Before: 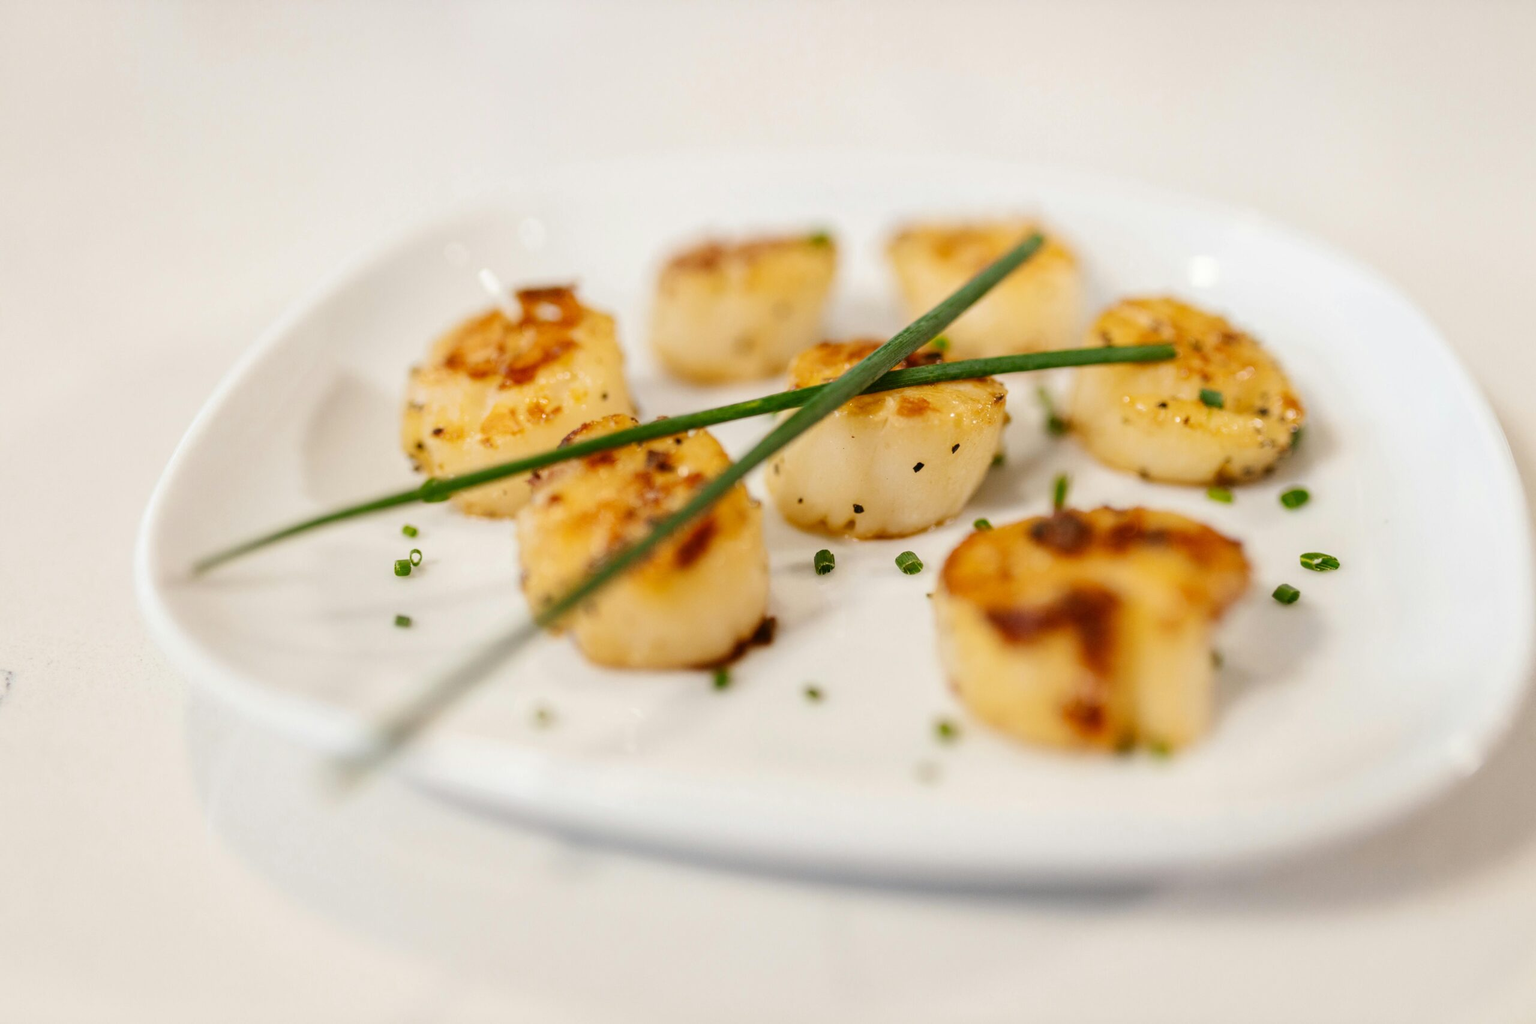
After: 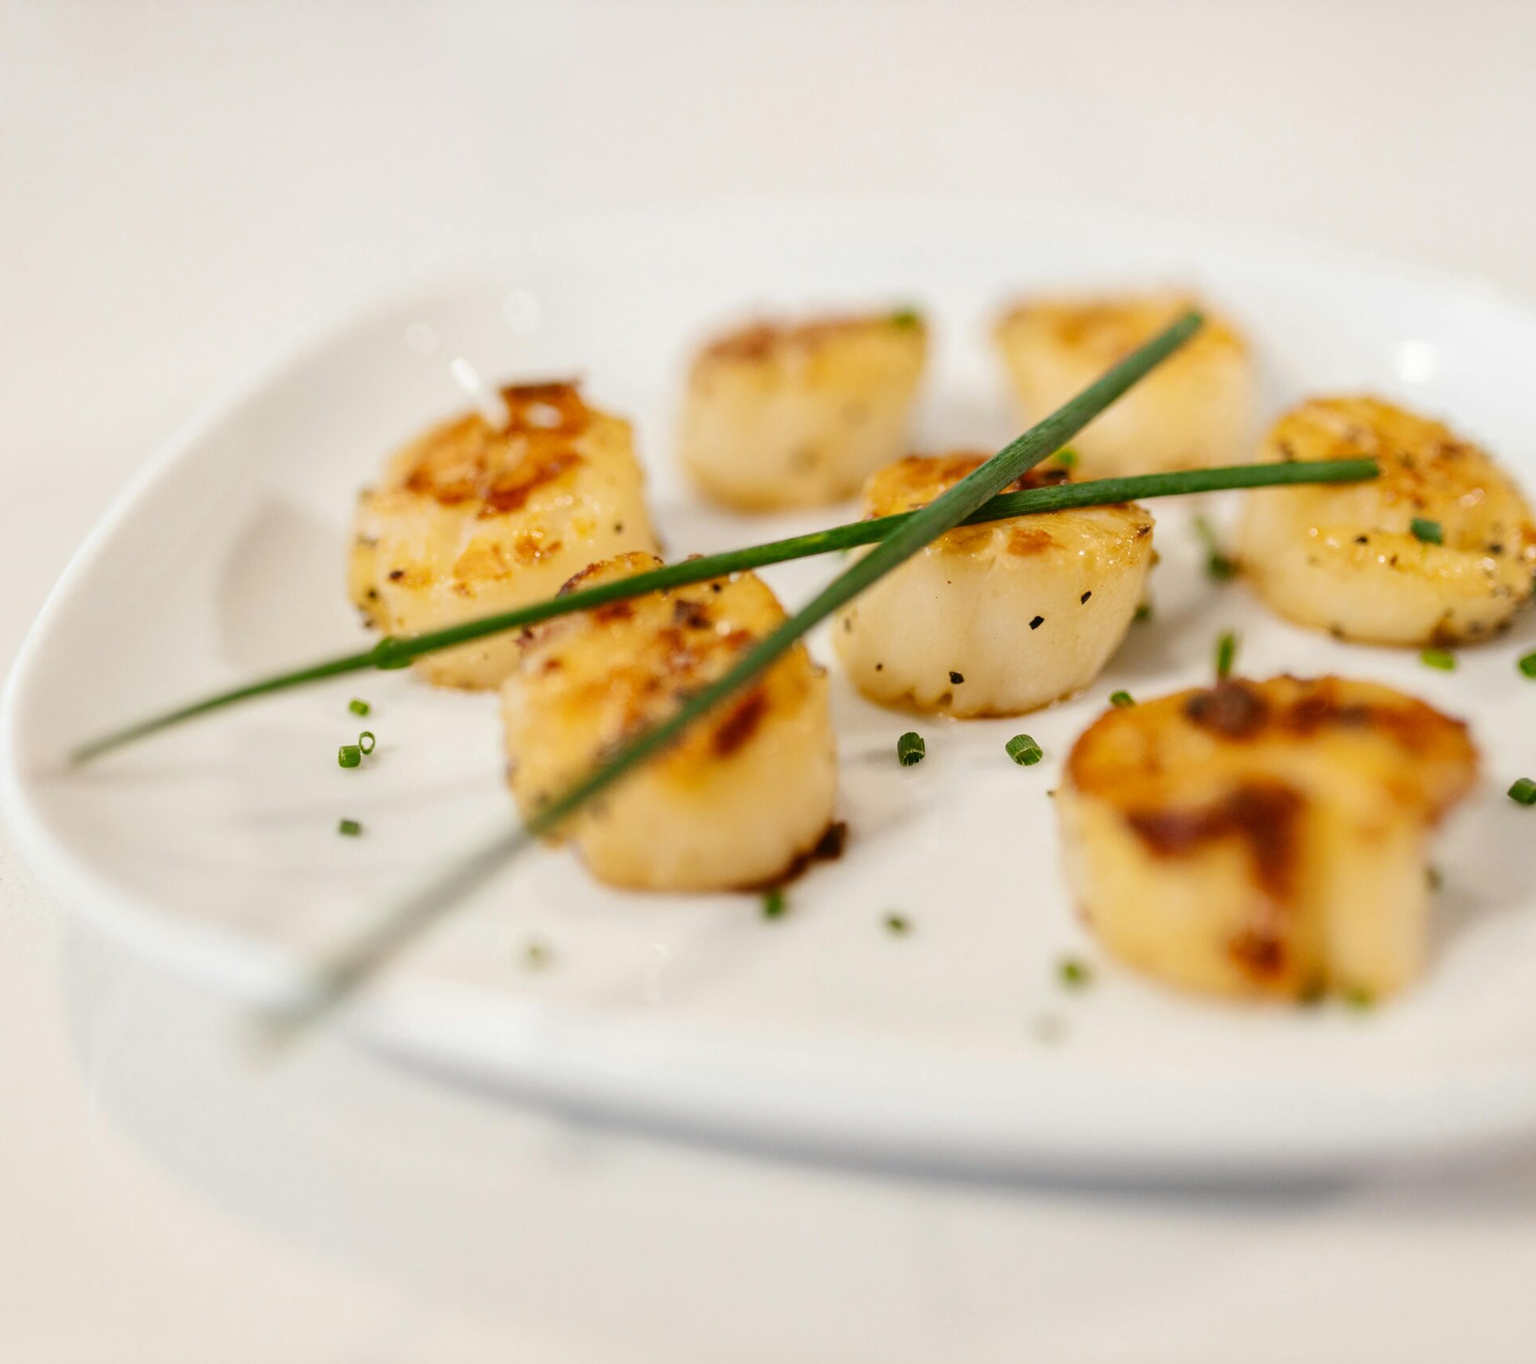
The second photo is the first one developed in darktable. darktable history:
crop: left 9.156%, right 15.757%
